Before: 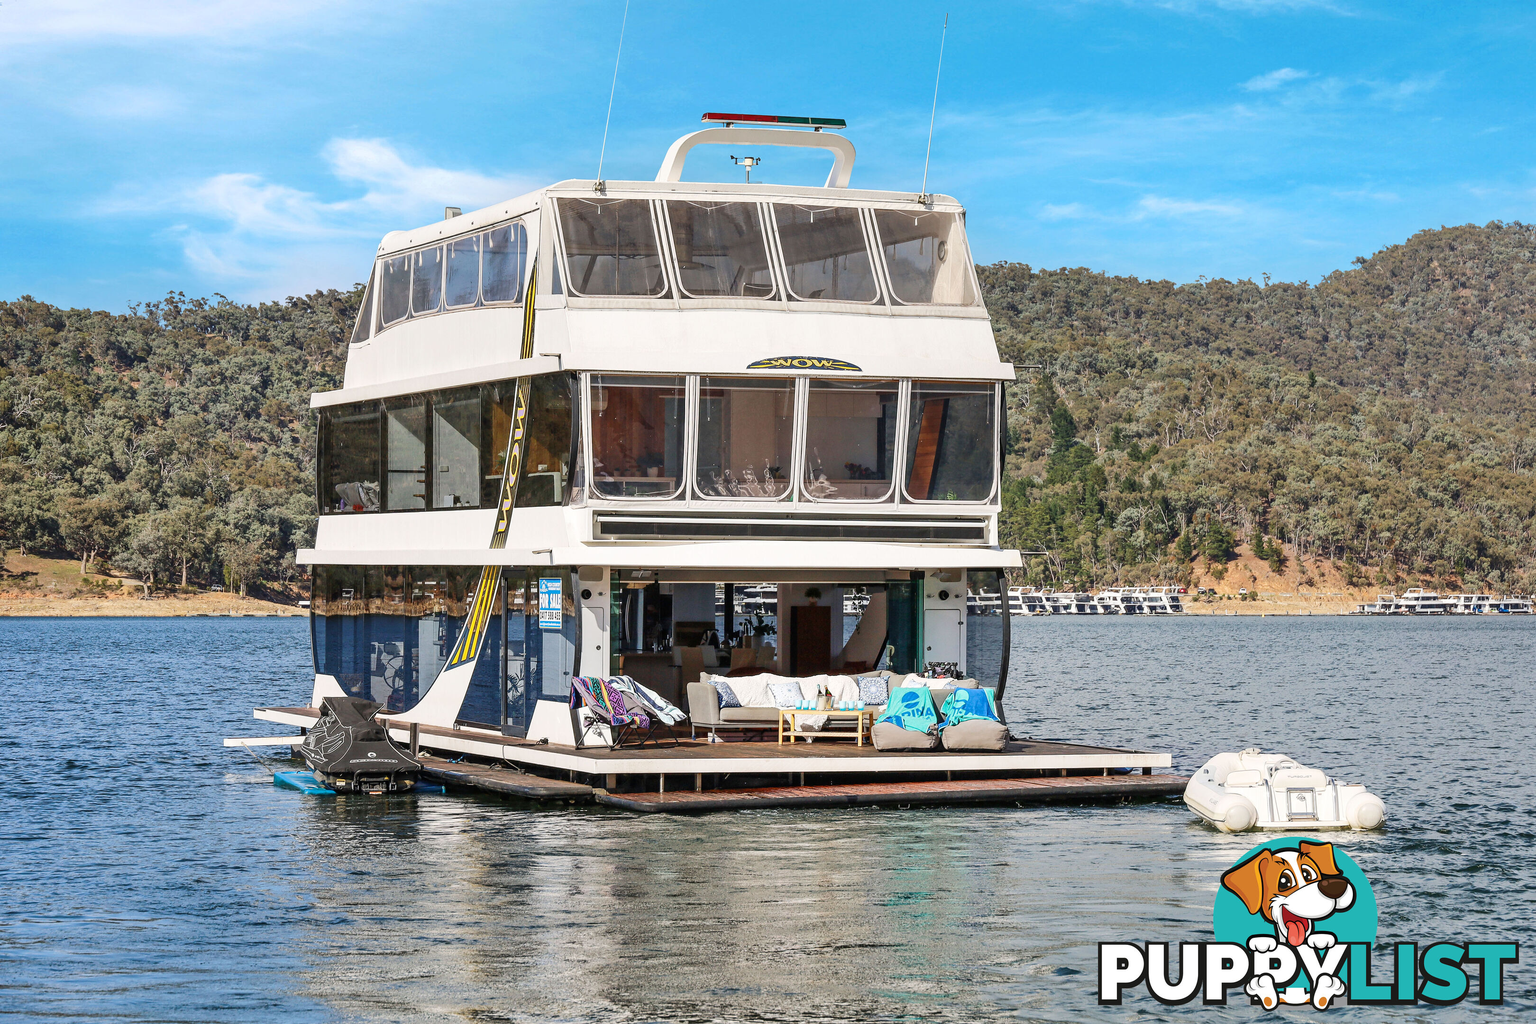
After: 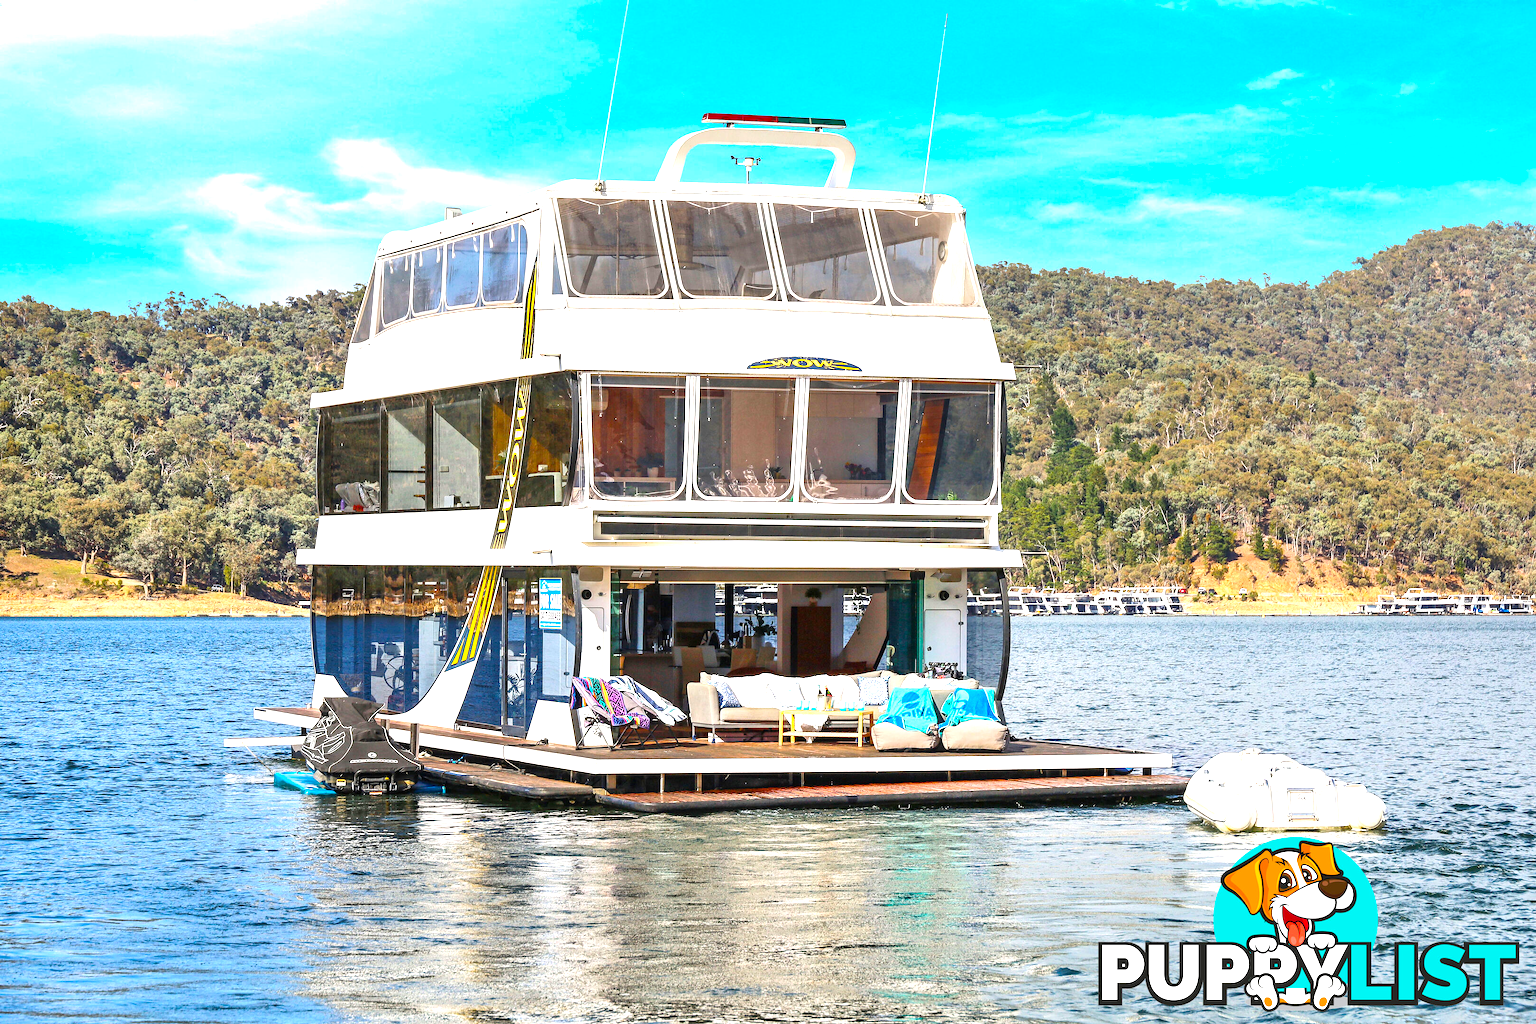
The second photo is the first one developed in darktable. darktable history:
exposure: exposure 0.947 EV, compensate highlight preservation false
color balance rgb: global offset › hue 171.46°, perceptual saturation grading › global saturation 39.432%
